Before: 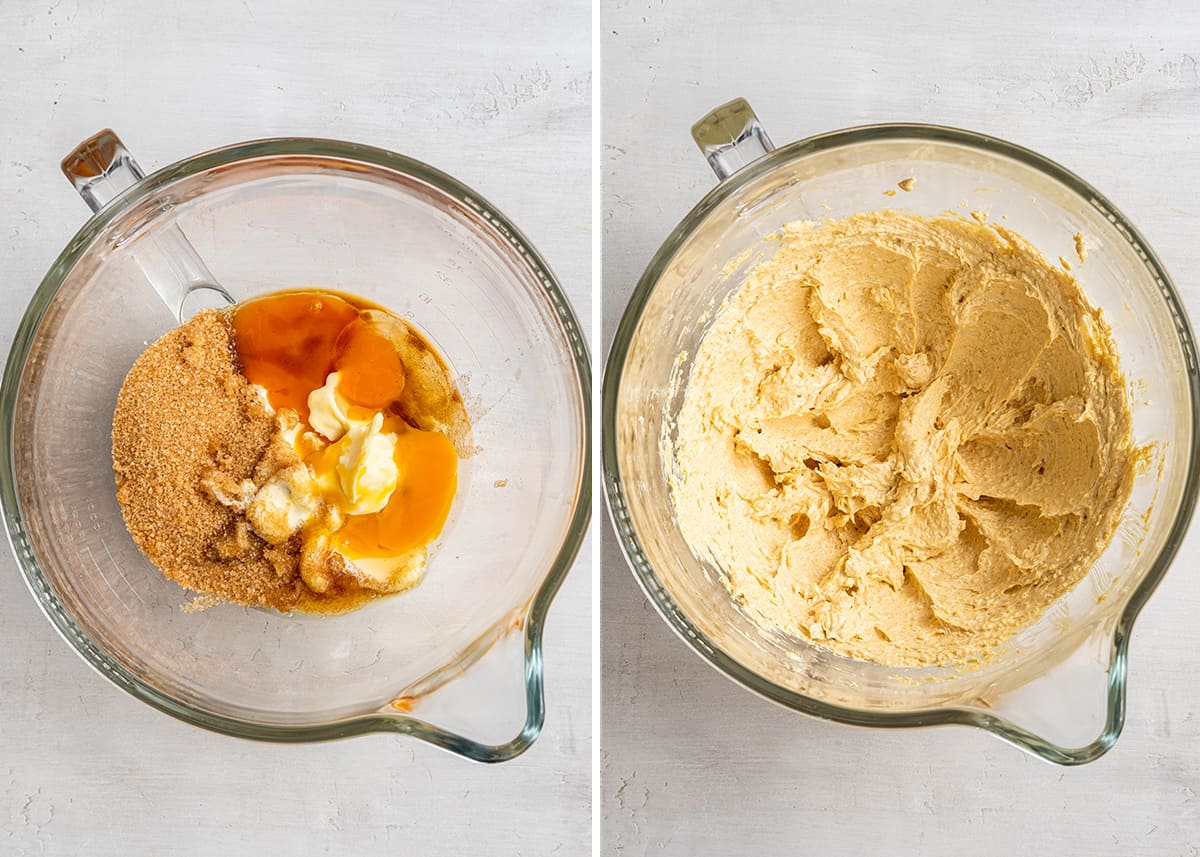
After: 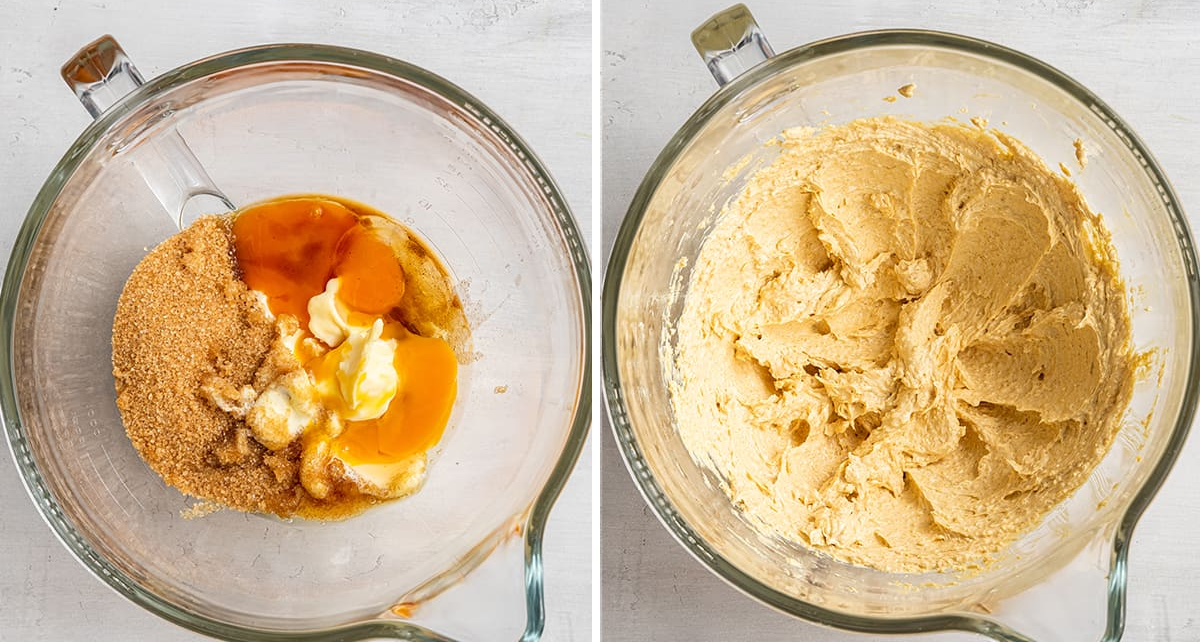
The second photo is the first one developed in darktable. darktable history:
base curve: exposure shift 0, preserve colors none
crop: top 11.038%, bottom 13.962%
